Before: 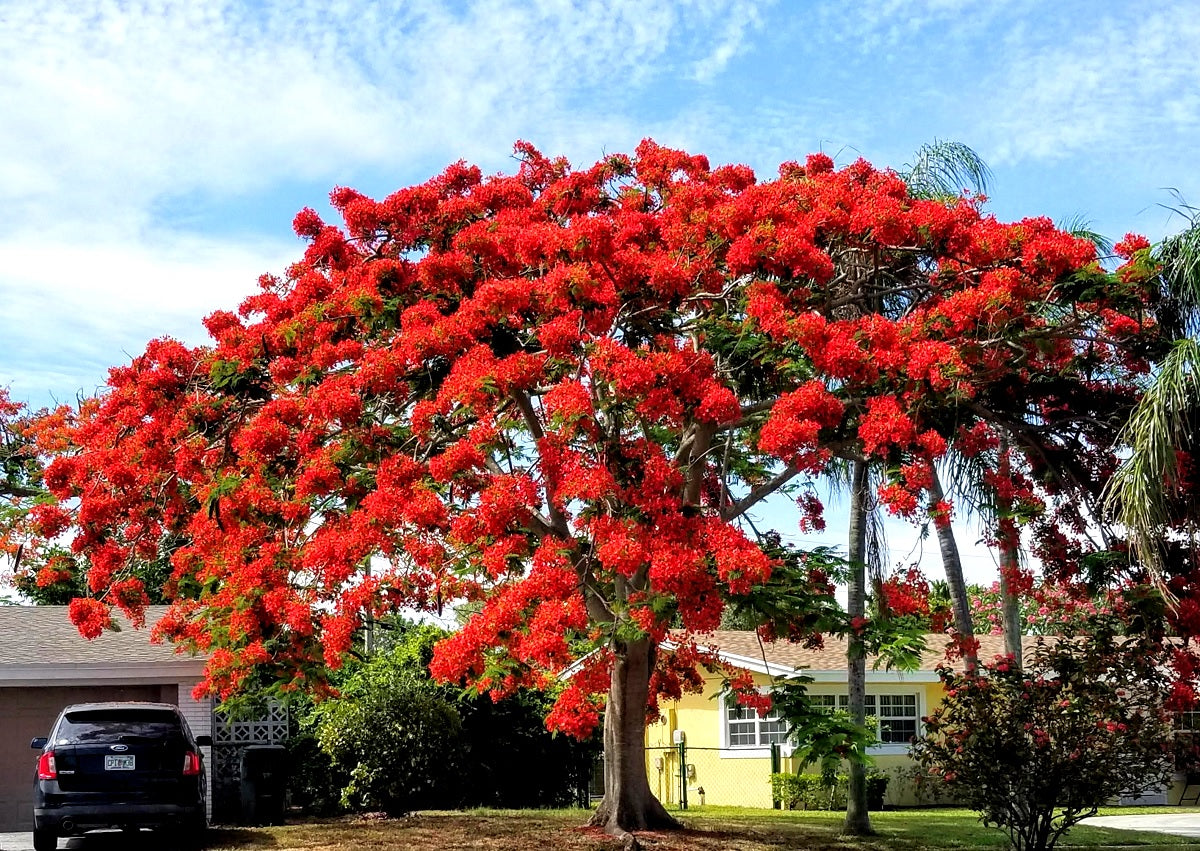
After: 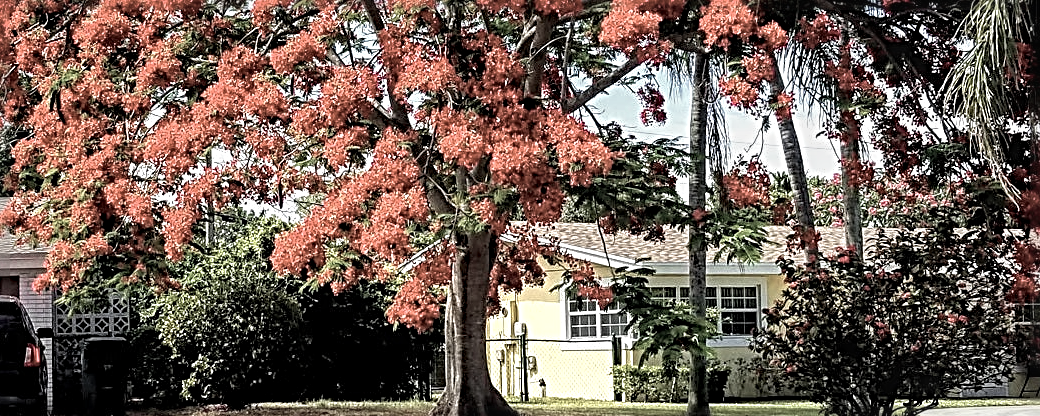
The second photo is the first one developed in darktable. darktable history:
crop and rotate: left 13.306%, top 48.129%, bottom 2.928%
sharpen: radius 3.69, amount 0.928
local contrast: detail 130%
color zones: curves: ch0 [(0, 0.6) (0.129, 0.585) (0.193, 0.596) (0.429, 0.5) (0.571, 0.5) (0.714, 0.5) (0.857, 0.5) (1, 0.6)]; ch1 [(0, 0.453) (0.112, 0.245) (0.213, 0.252) (0.429, 0.233) (0.571, 0.231) (0.683, 0.242) (0.857, 0.296) (1, 0.453)]
